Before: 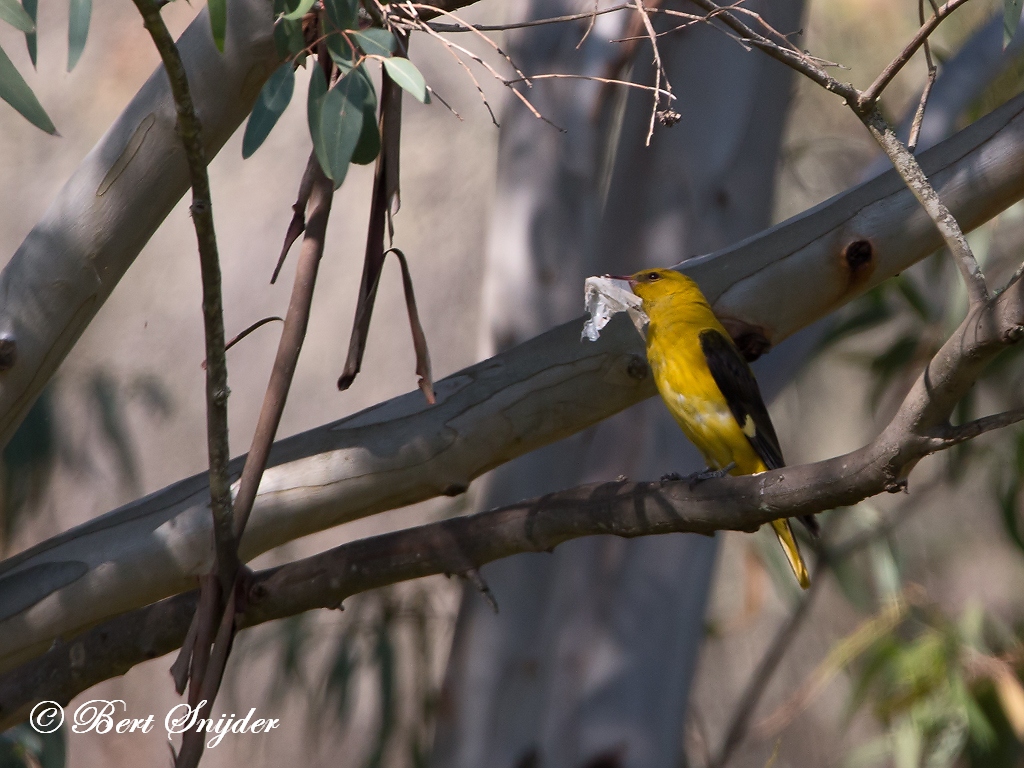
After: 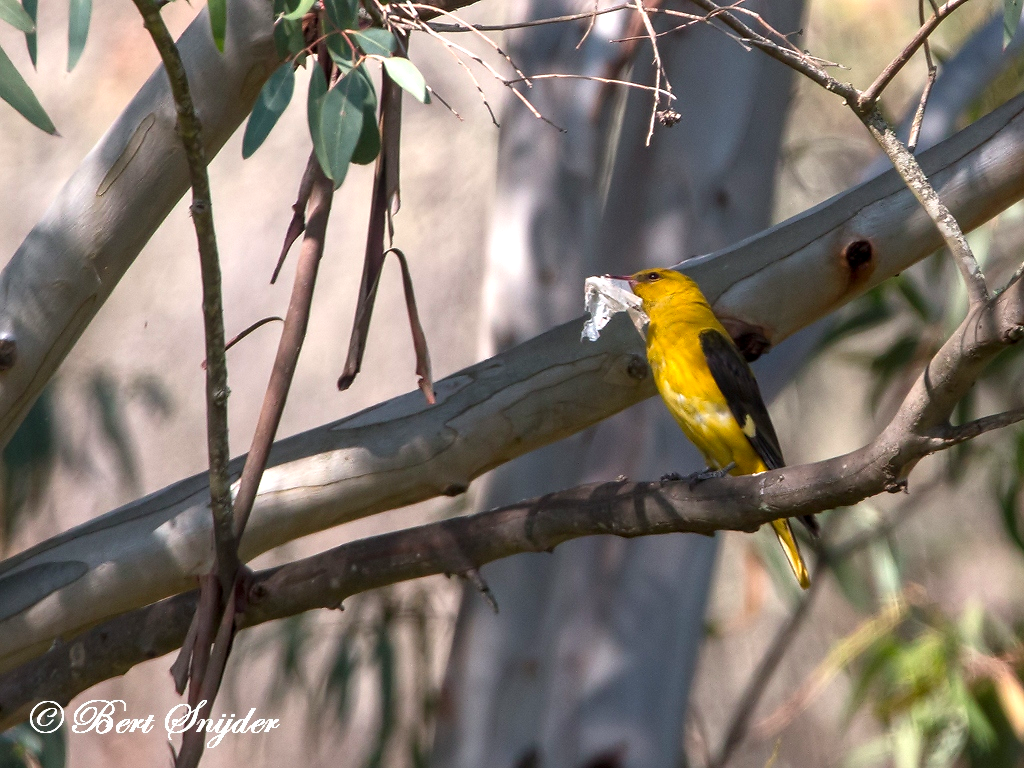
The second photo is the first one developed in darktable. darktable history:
local contrast: on, module defaults
color calibration: output R [0.946, 0.065, -0.013, 0], output G [-0.246, 1.264, -0.017, 0], output B [0.046, -0.098, 1.05, 0], illuminant same as pipeline (D50), x 0.345, y 0.358, temperature 4983.59 K
exposure: black level correction 0, exposure 0.694 EV, compensate exposure bias true, compensate highlight preservation false
